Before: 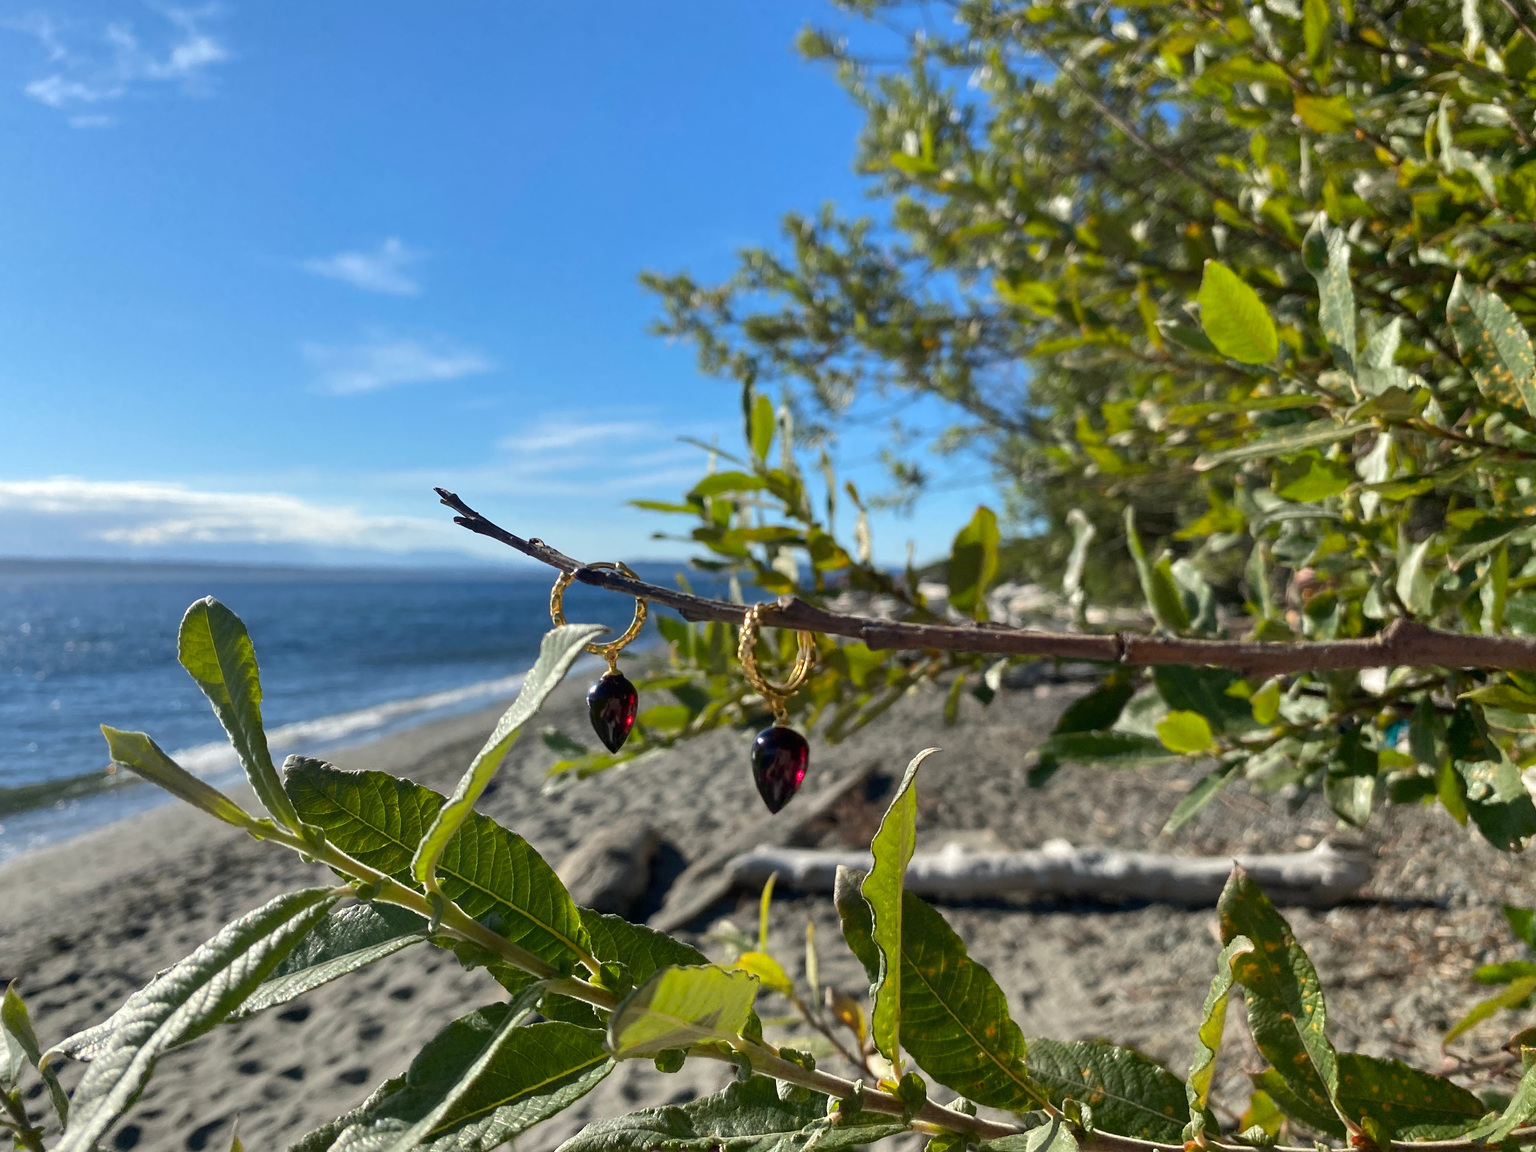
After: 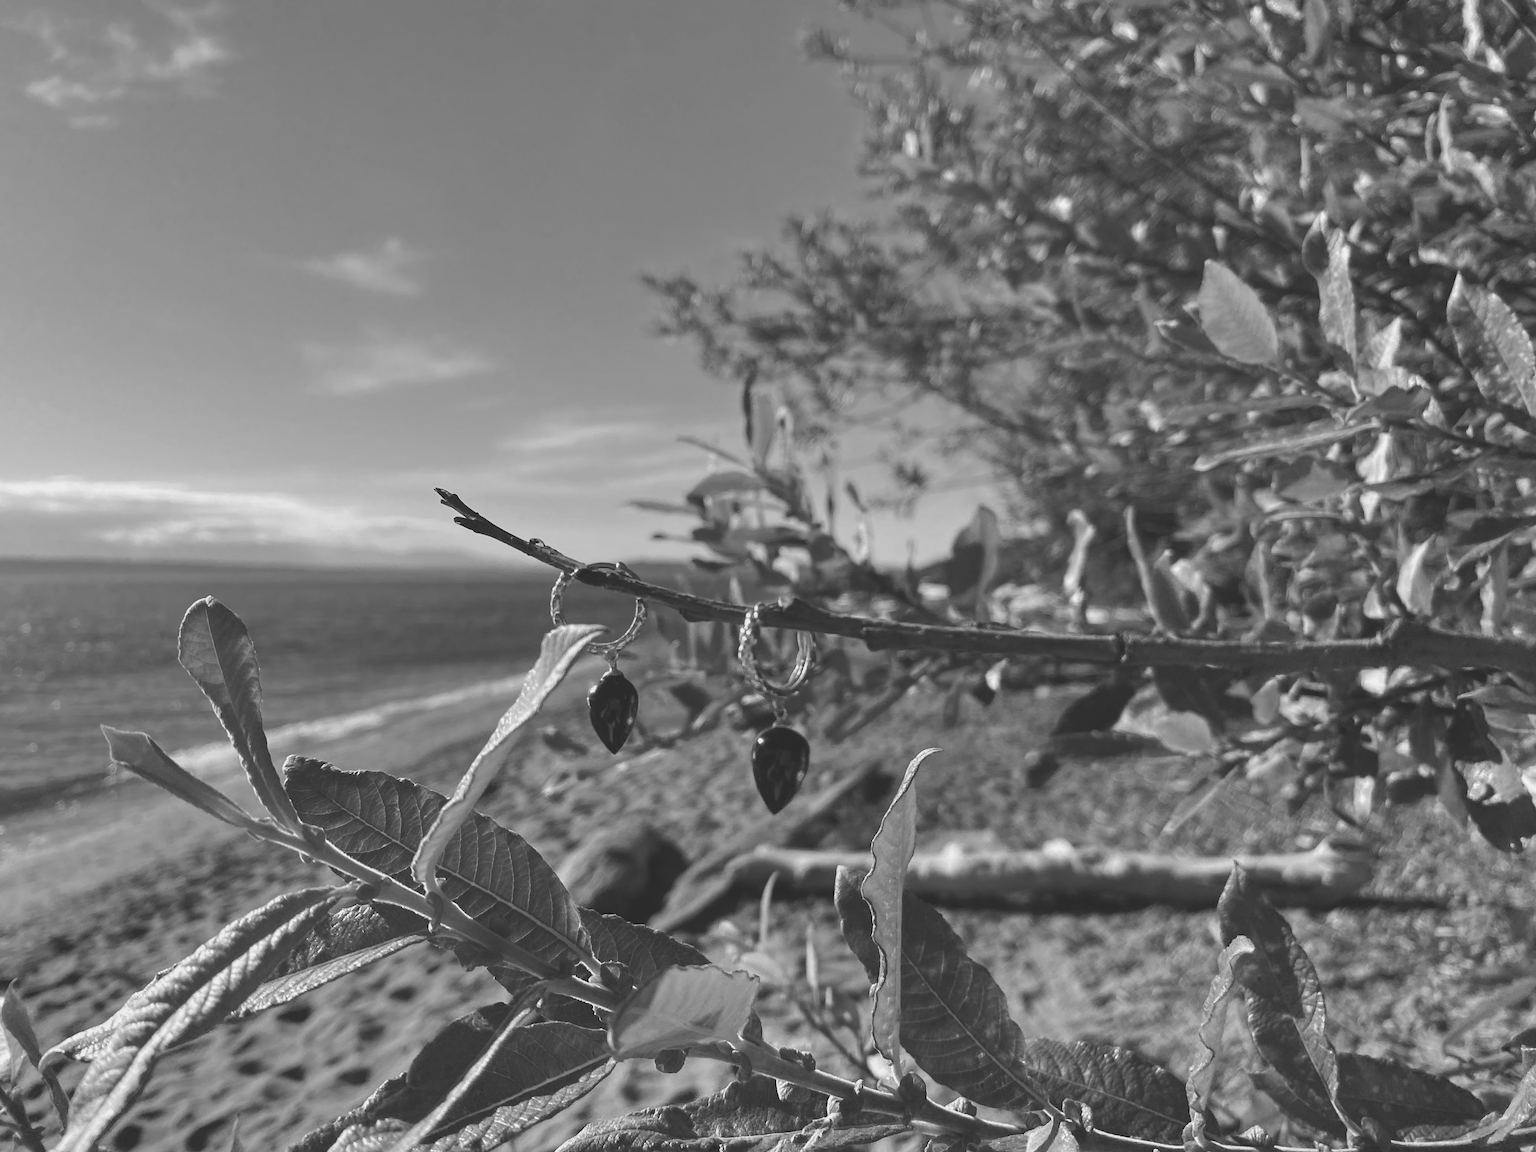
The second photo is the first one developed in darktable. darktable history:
contrast brightness saturation: brightness -0.02, saturation 0.35
exposure: black level correction -0.028, compensate highlight preservation false
monochrome: a -92.57, b 58.91
